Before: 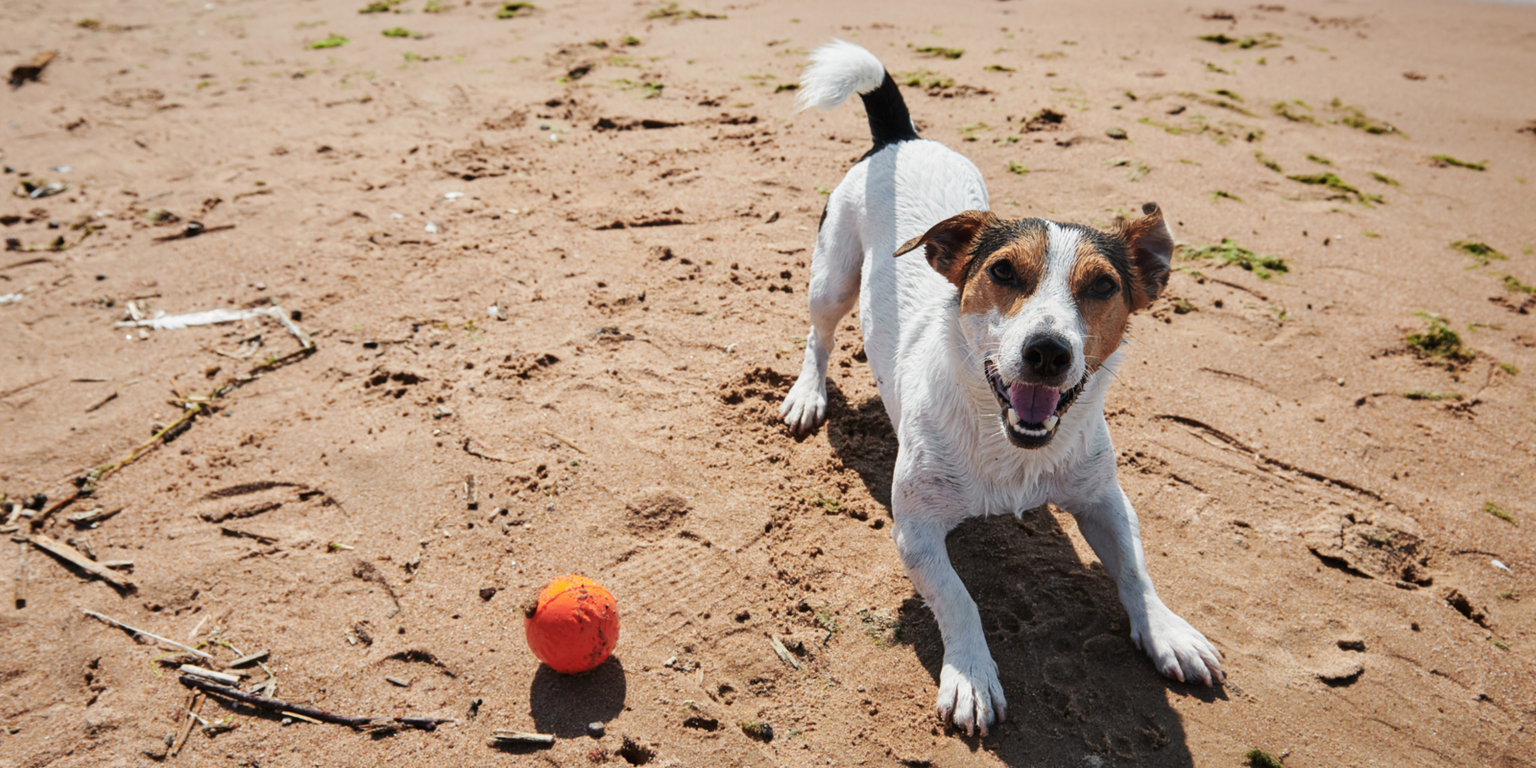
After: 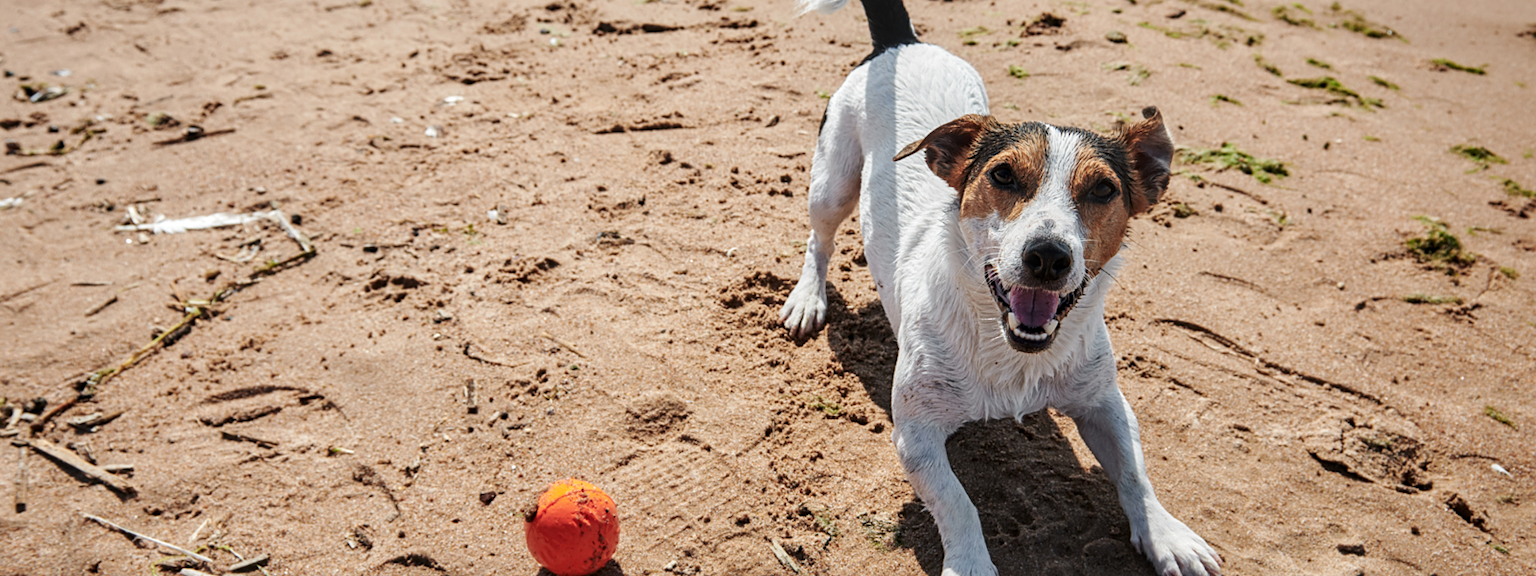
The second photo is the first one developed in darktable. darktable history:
sharpen: amount 0.2
crop and rotate: top 12.5%, bottom 12.5%
local contrast: on, module defaults
